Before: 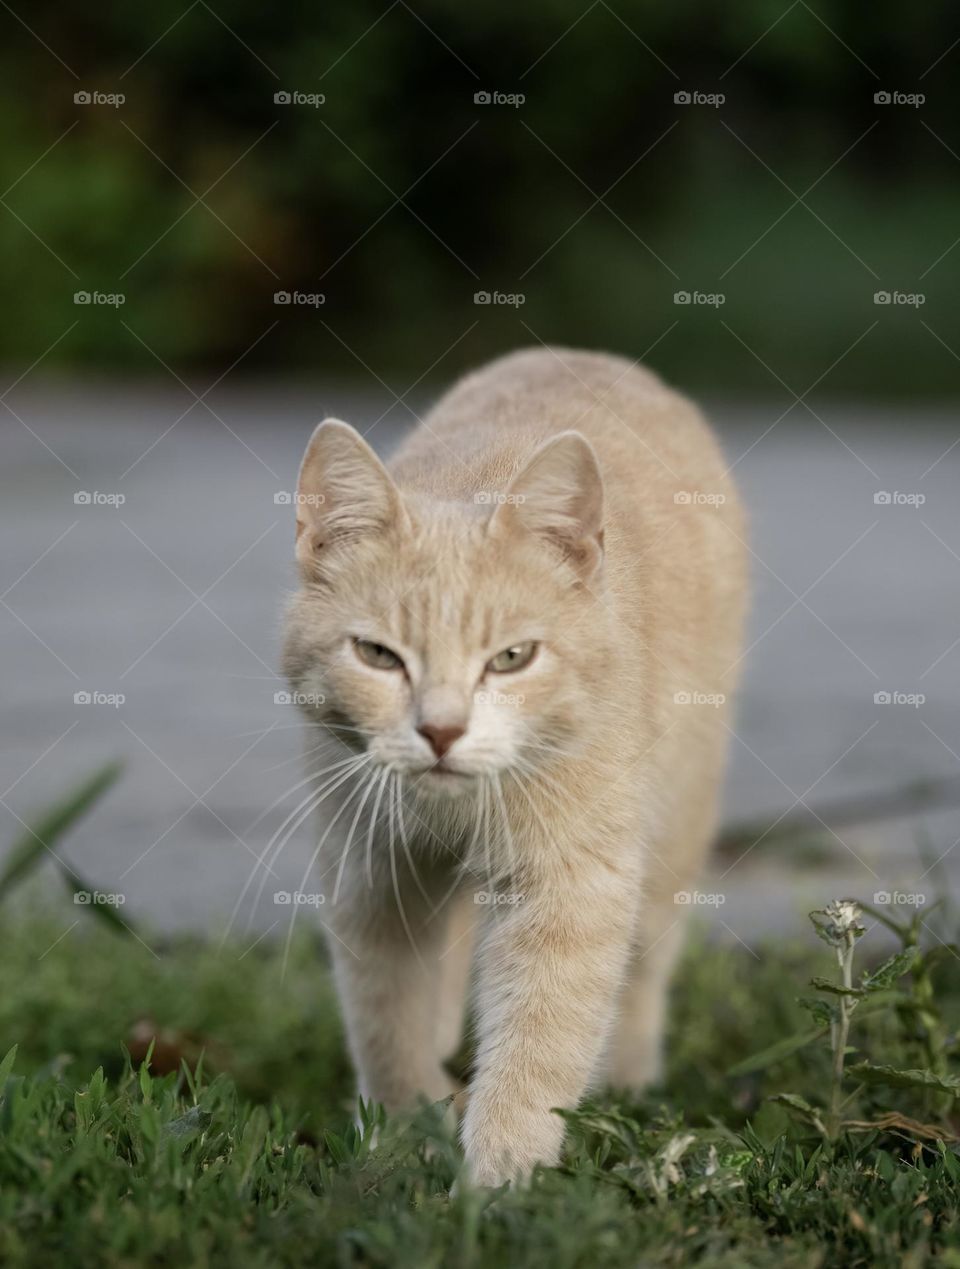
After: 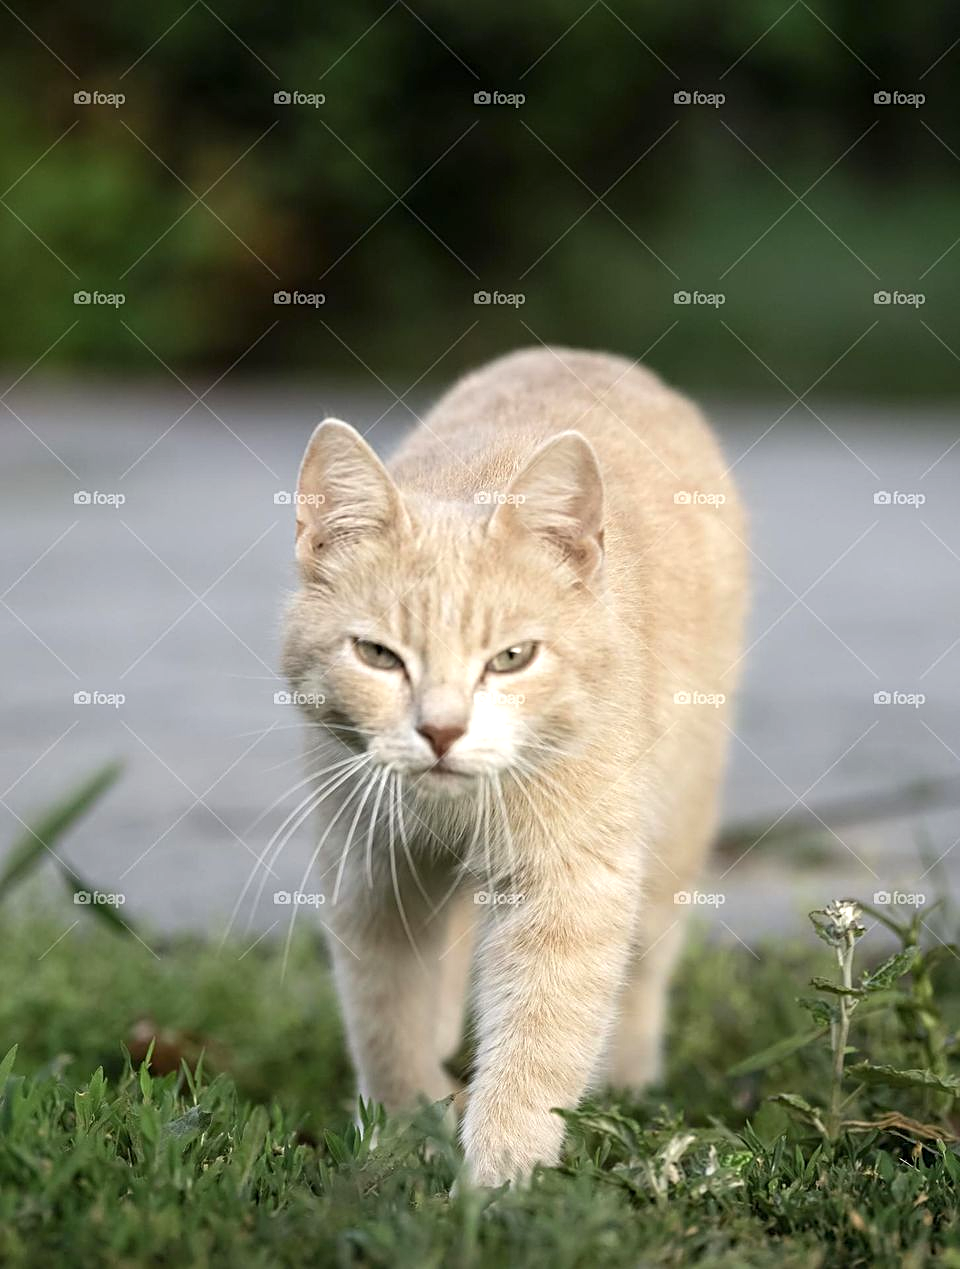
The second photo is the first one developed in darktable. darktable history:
sharpen: on, module defaults
exposure: black level correction 0, exposure 0.697 EV, compensate highlight preservation false
